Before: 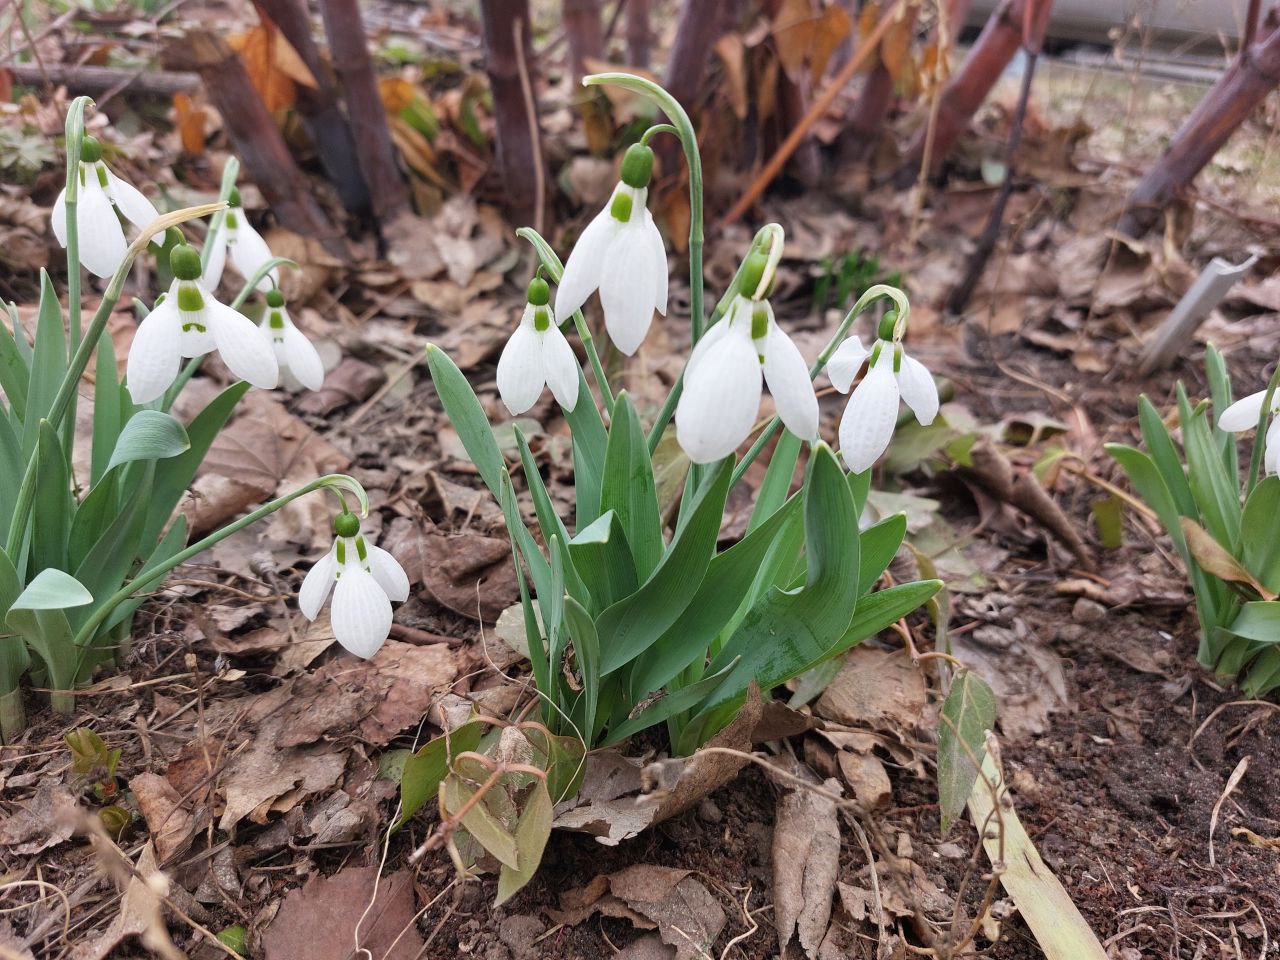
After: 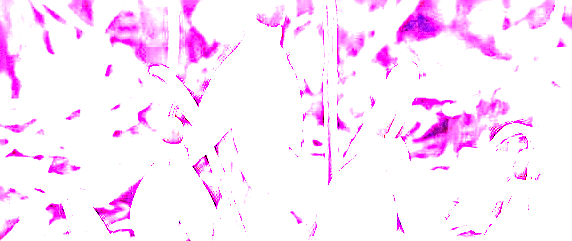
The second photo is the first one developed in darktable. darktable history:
white balance: red 8, blue 8
color calibration: illuminant as shot in camera, x 0.358, y 0.373, temperature 4628.91 K
exposure: black level correction 0, exposure 1.5 EV, compensate exposure bias true, compensate highlight preservation false
grain: coarseness 0.09 ISO
sharpen: on, module defaults
base curve: curves: ch0 [(0, 0) (0.303, 0.277) (1, 1)]
crop: left 28.64%, top 16.832%, right 26.637%, bottom 58.055%
